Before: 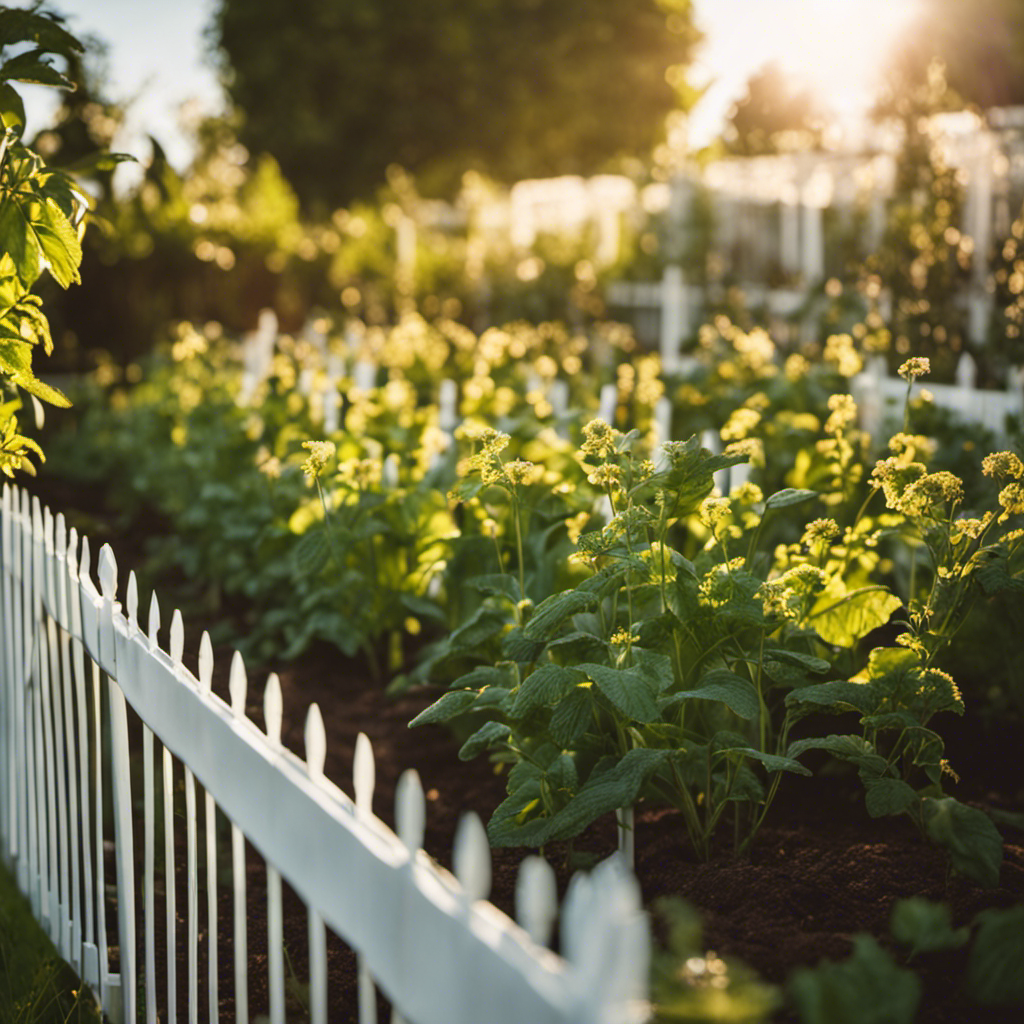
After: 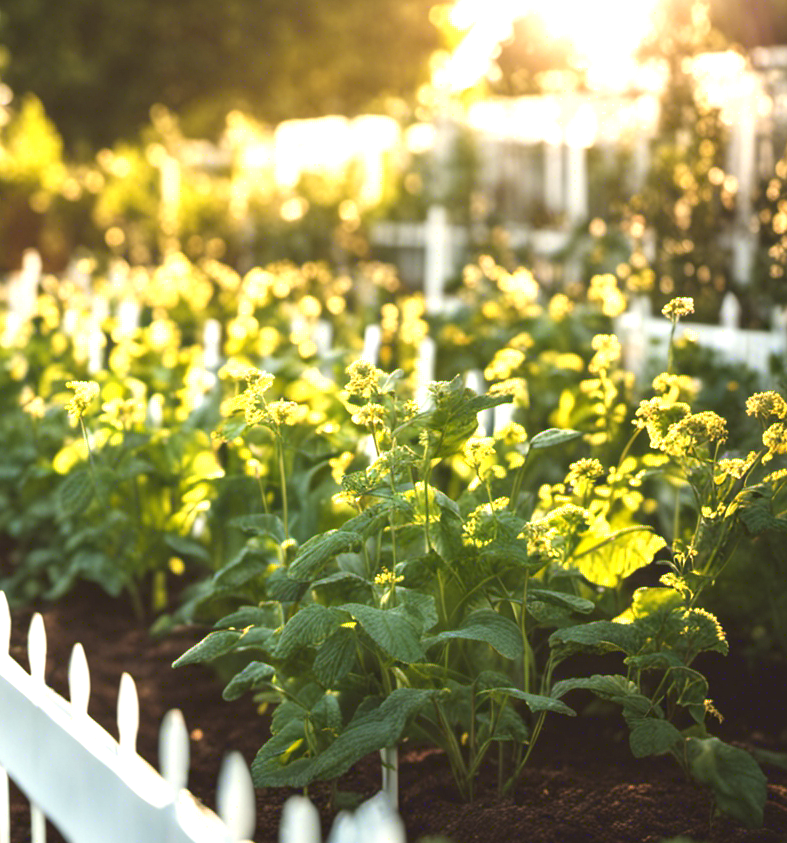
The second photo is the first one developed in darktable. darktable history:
exposure: exposure 1 EV, compensate highlight preservation false
crop: left 23.115%, top 5.86%, bottom 11.725%
